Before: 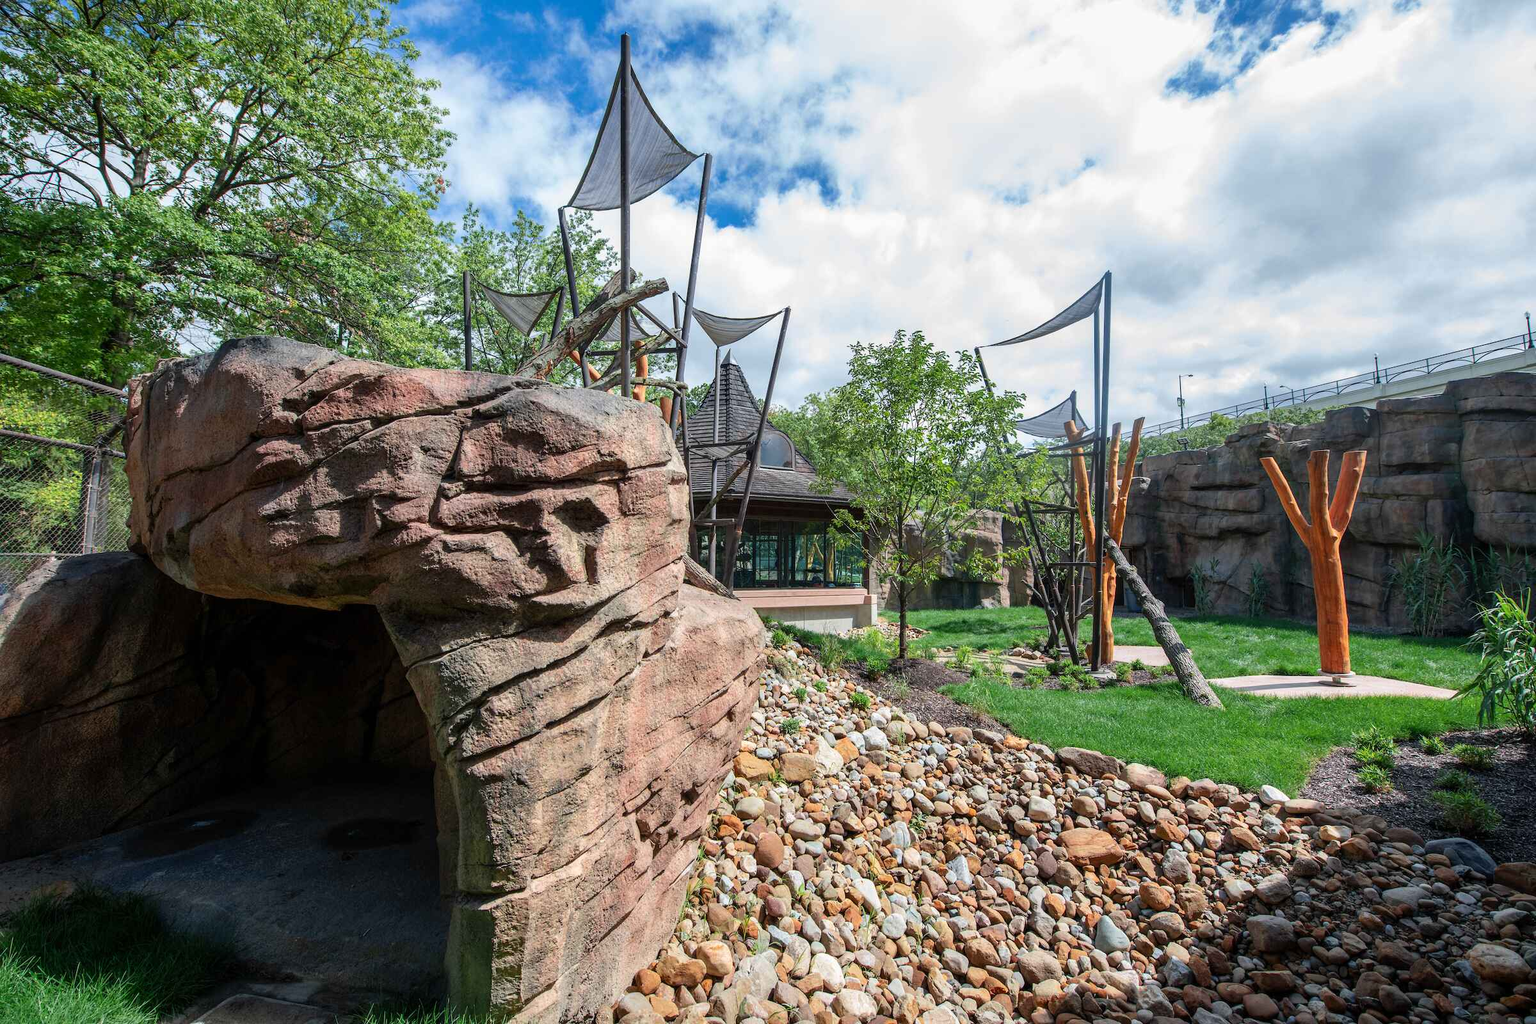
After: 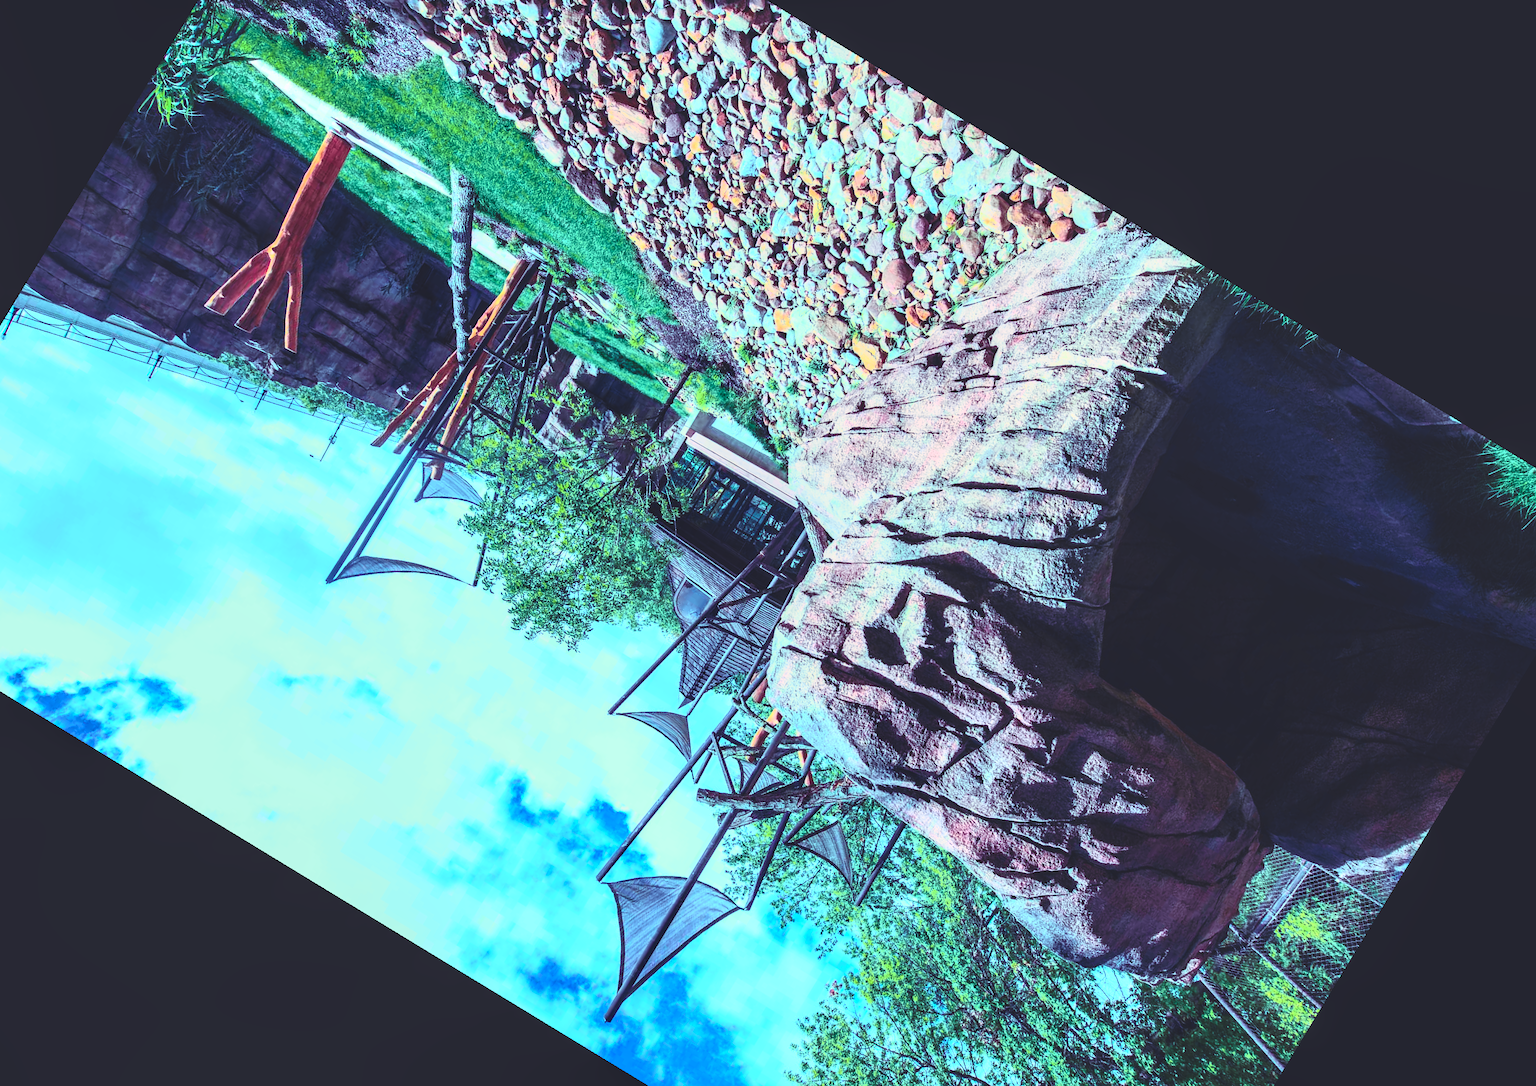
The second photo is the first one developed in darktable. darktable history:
local contrast: highlights 83%, shadows 81%
rgb curve: curves: ch0 [(0, 0.186) (0.314, 0.284) (0.576, 0.466) (0.805, 0.691) (0.936, 0.886)]; ch1 [(0, 0.186) (0.314, 0.284) (0.581, 0.534) (0.771, 0.746) (0.936, 0.958)]; ch2 [(0, 0.216) (0.275, 0.39) (1, 1)], mode RGB, independent channels, compensate middle gray true, preserve colors none
contrast brightness saturation: contrast 0.2, brightness 0.16, saturation 0.22
crop and rotate: angle 148.68°, left 9.111%, top 15.603%, right 4.588%, bottom 17.041%
tone curve: curves: ch0 [(0, 0.023) (0.132, 0.075) (0.256, 0.2) (0.463, 0.494) (0.699, 0.816) (0.813, 0.898) (1, 0.943)]; ch1 [(0, 0) (0.32, 0.306) (0.441, 0.41) (0.476, 0.466) (0.498, 0.5) (0.518, 0.519) (0.546, 0.571) (0.604, 0.651) (0.733, 0.817) (1, 1)]; ch2 [(0, 0) (0.312, 0.313) (0.431, 0.425) (0.483, 0.477) (0.503, 0.503) (0.526, 0.507) (0.564, 0.575) (0.614, 0.695) (0.713, 0.767) (0.985, 0.966)], color space Lab, independent channels
